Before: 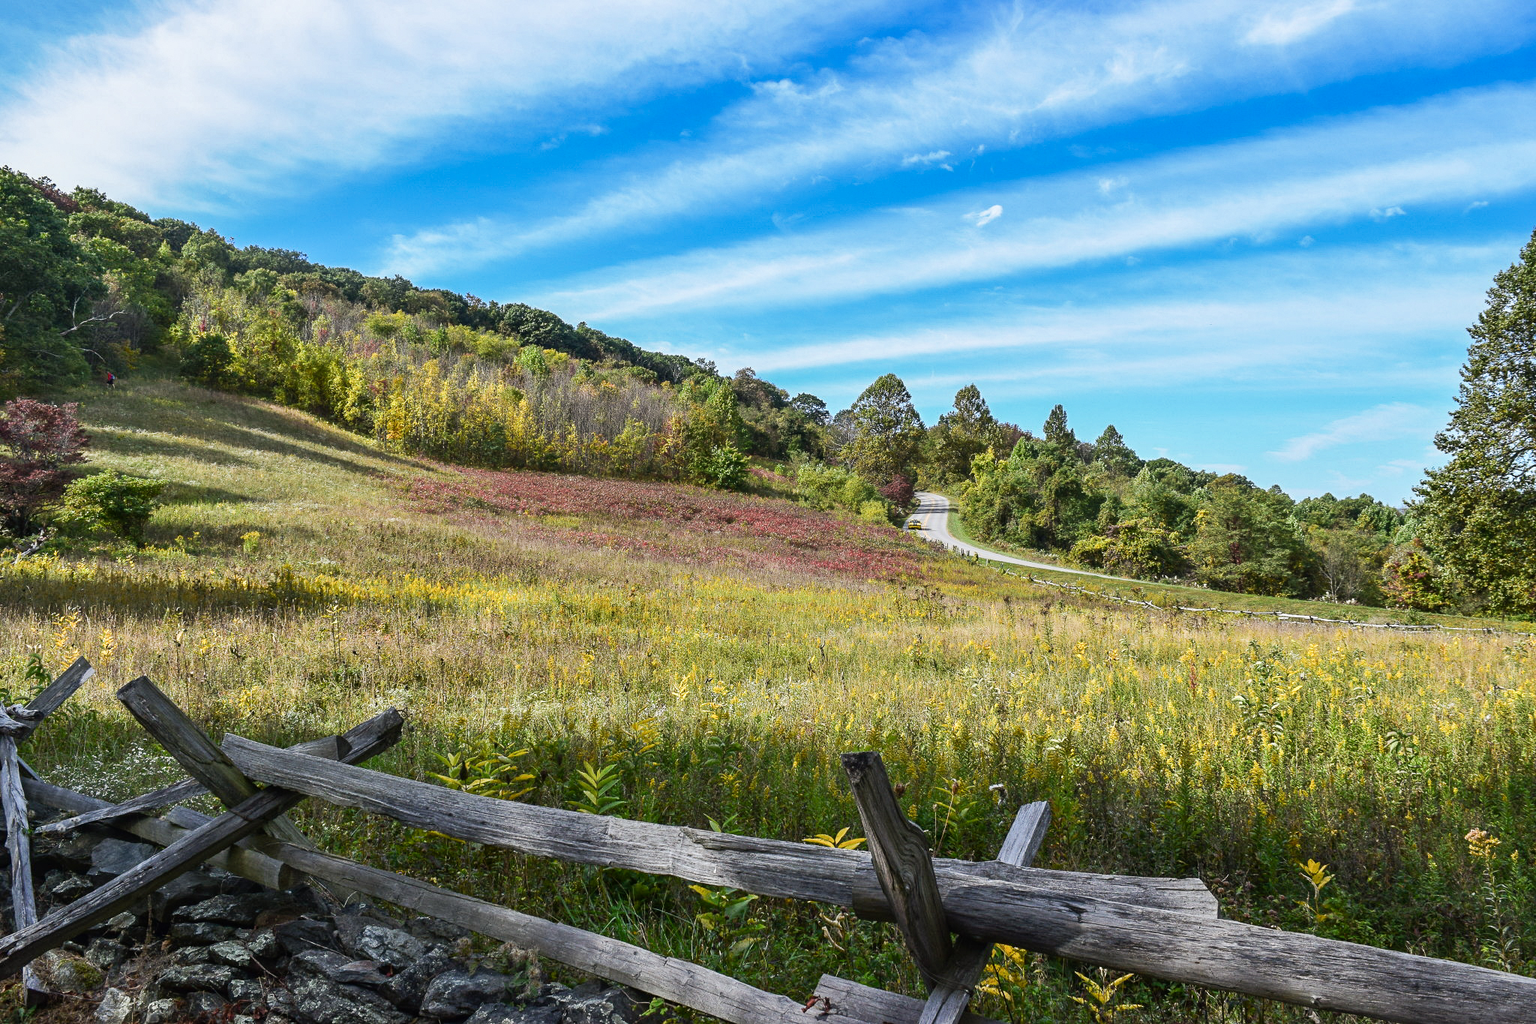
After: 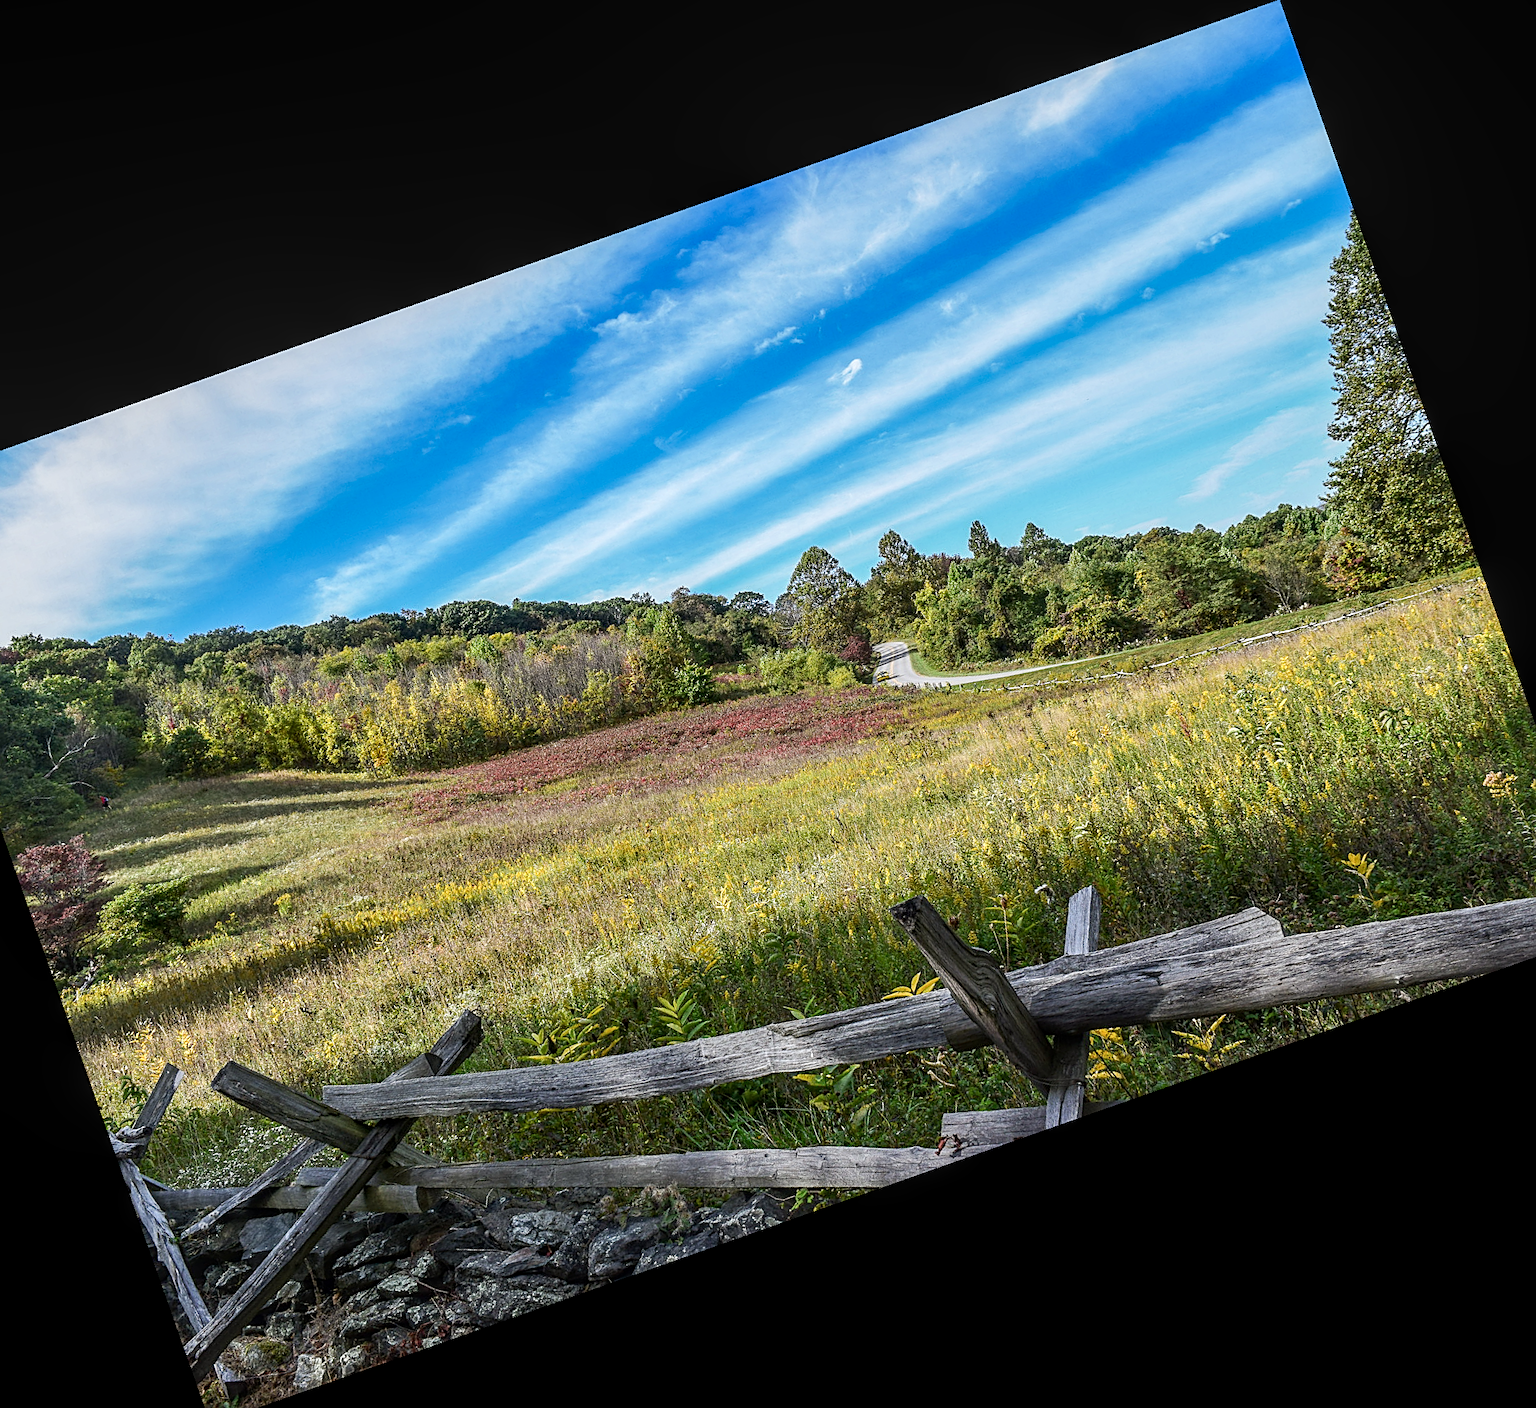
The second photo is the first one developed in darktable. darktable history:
local contrast: on, module defaults
sharpen: on, module defaults
crop and rotate: angle 19.43°, left 6.812%, right 4.125%, bottom 1.087%
